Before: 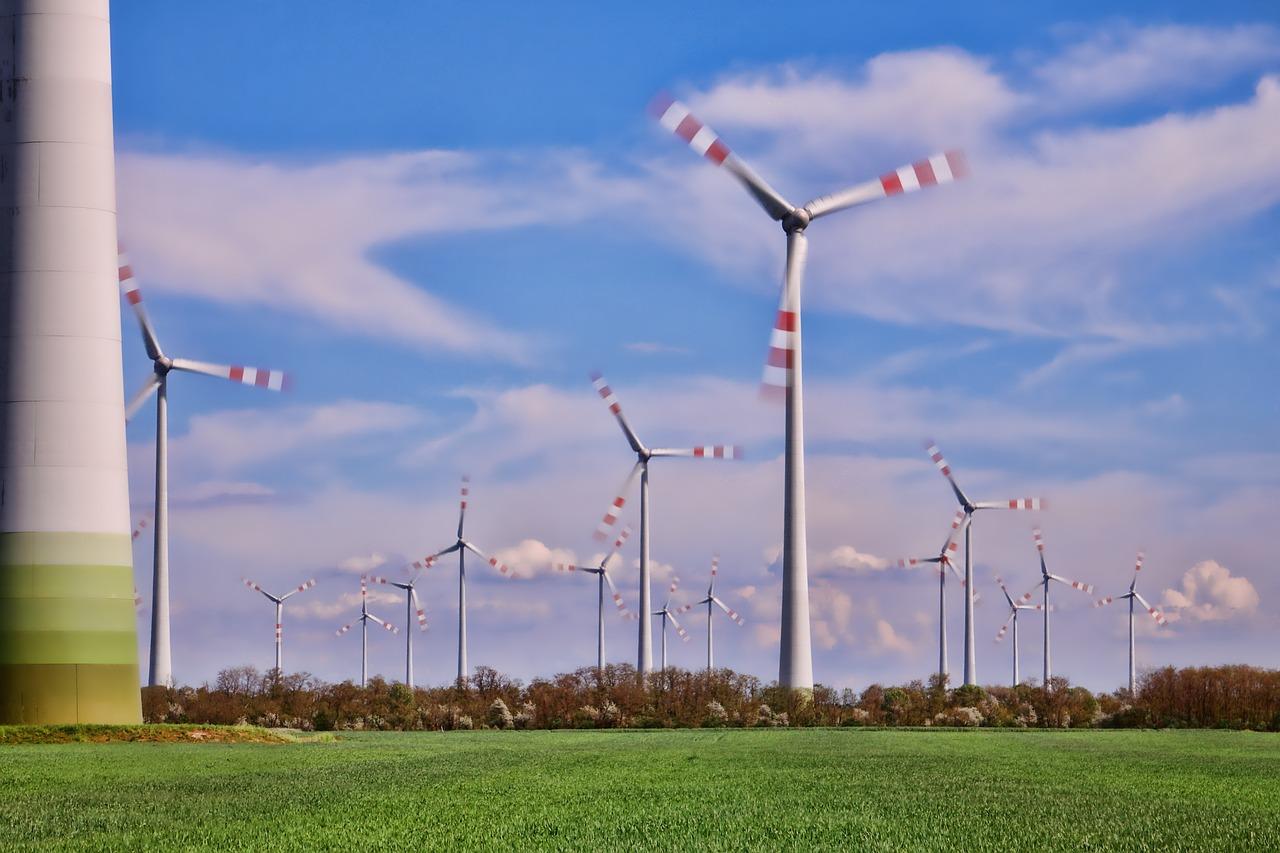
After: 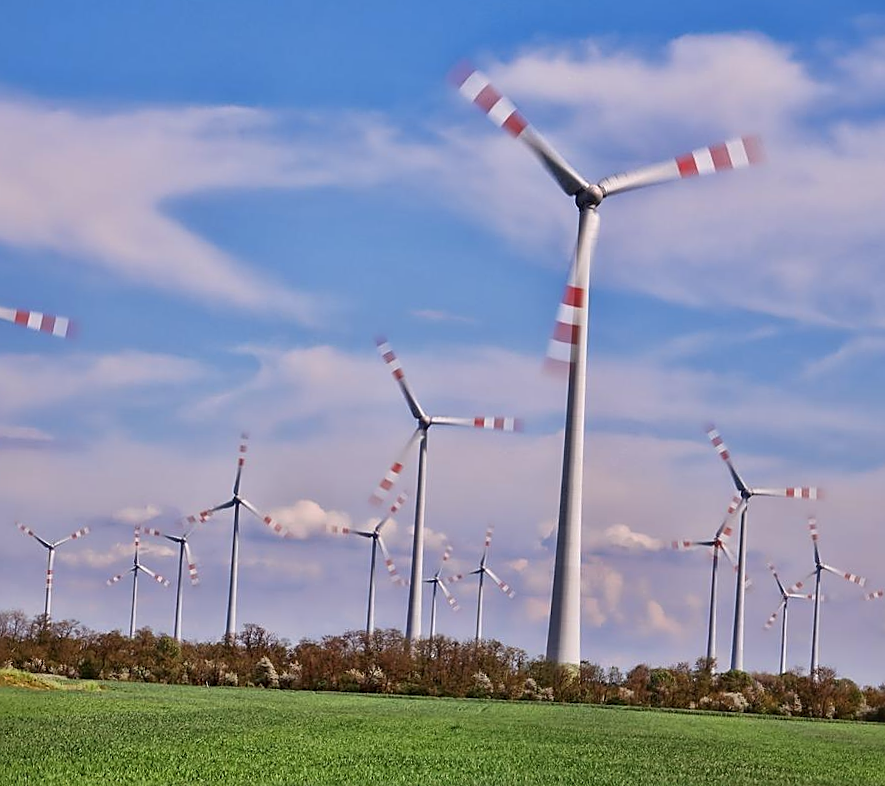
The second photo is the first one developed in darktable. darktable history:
rgb levels: preserve colors max RGB
contrast brightness saturation: saturation -0.05
crop and rotate: angle -3.27°, left 14.277%, top 0.028%, right 10.766%, bottom 0.028%
sharpen: on, module defaults
